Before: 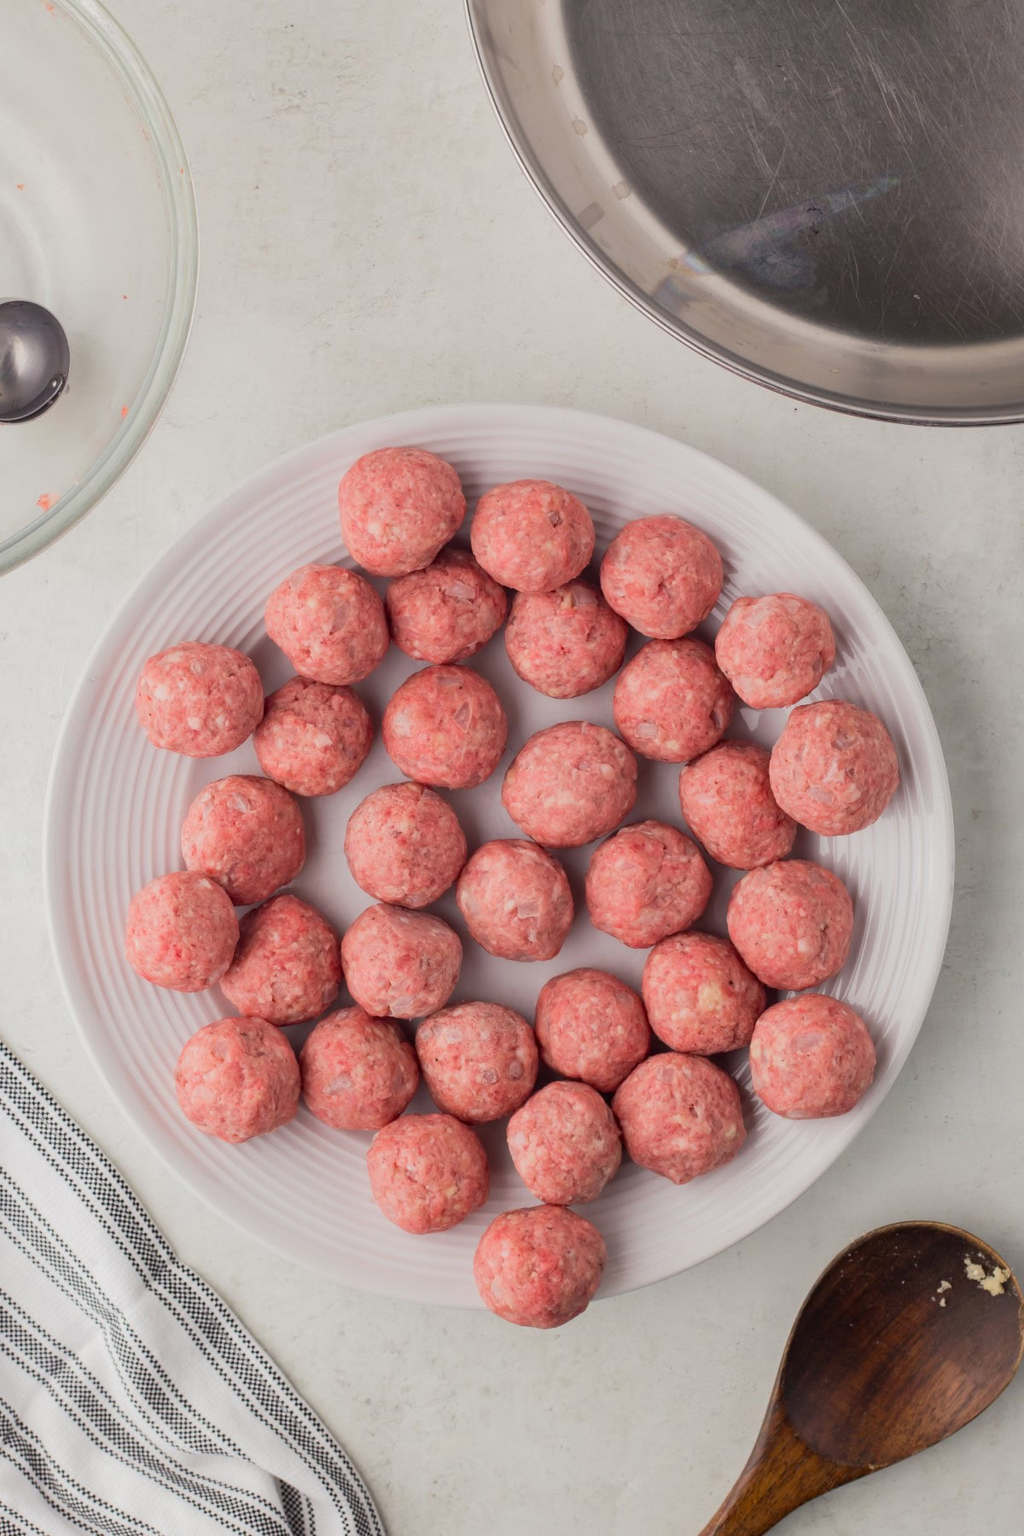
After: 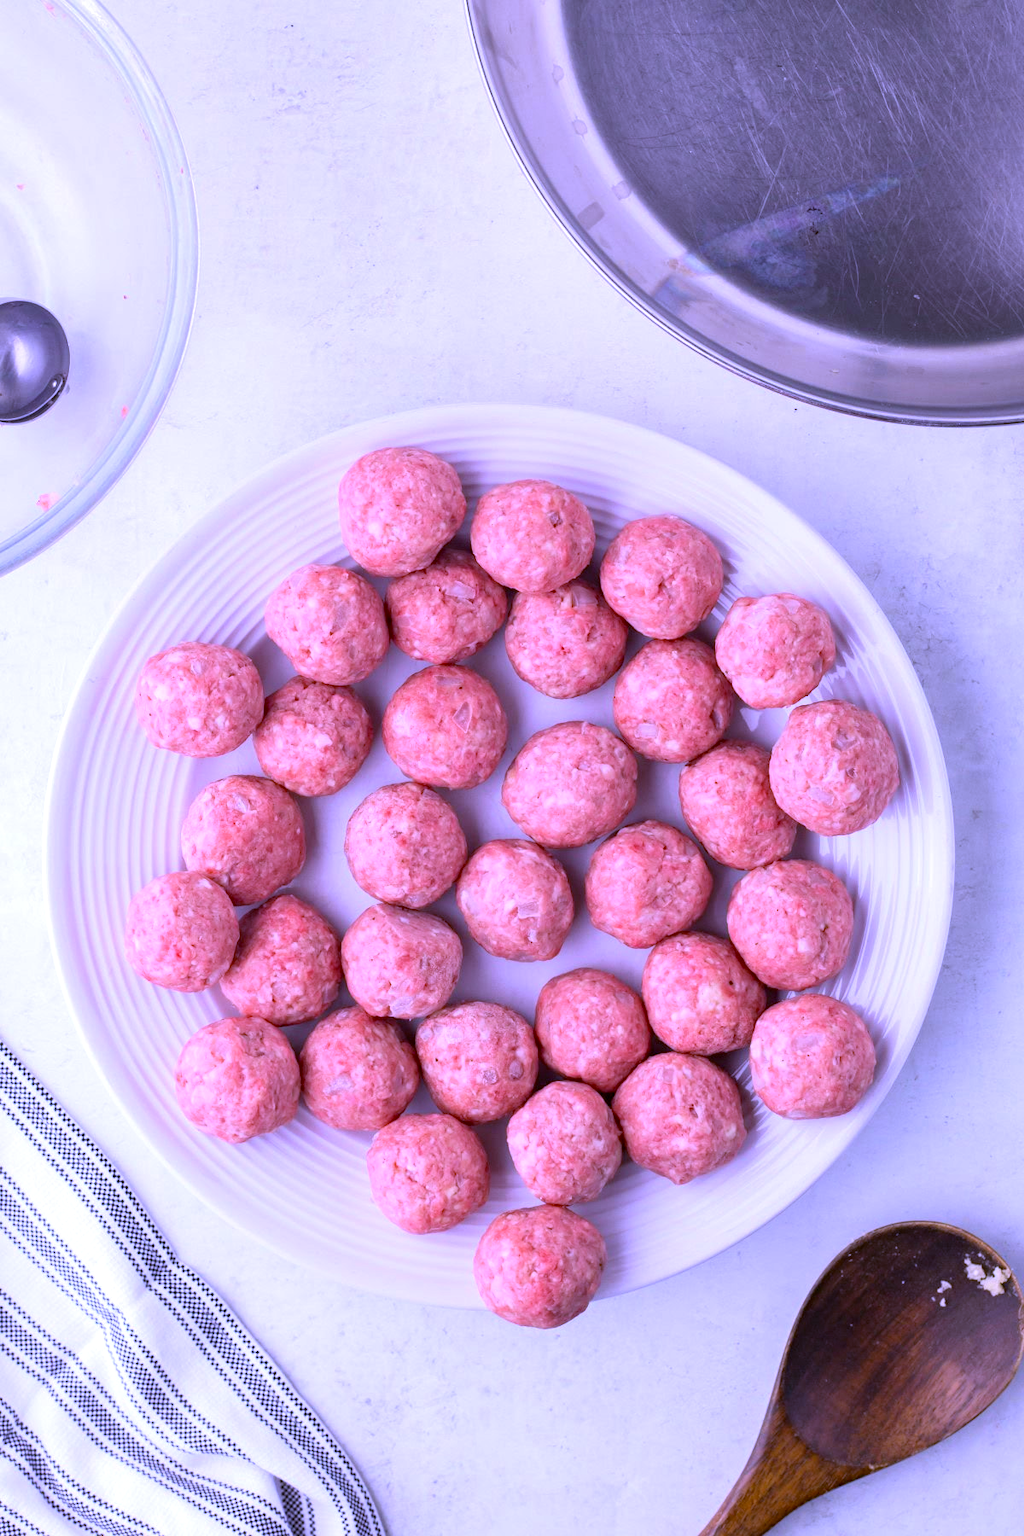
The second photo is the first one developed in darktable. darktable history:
haze removal: compatibility mode true, adaptive false
white balance: red 0.98, blue 1.61
exposure: exposure 0.496 EV, compensate highlight preservation false
